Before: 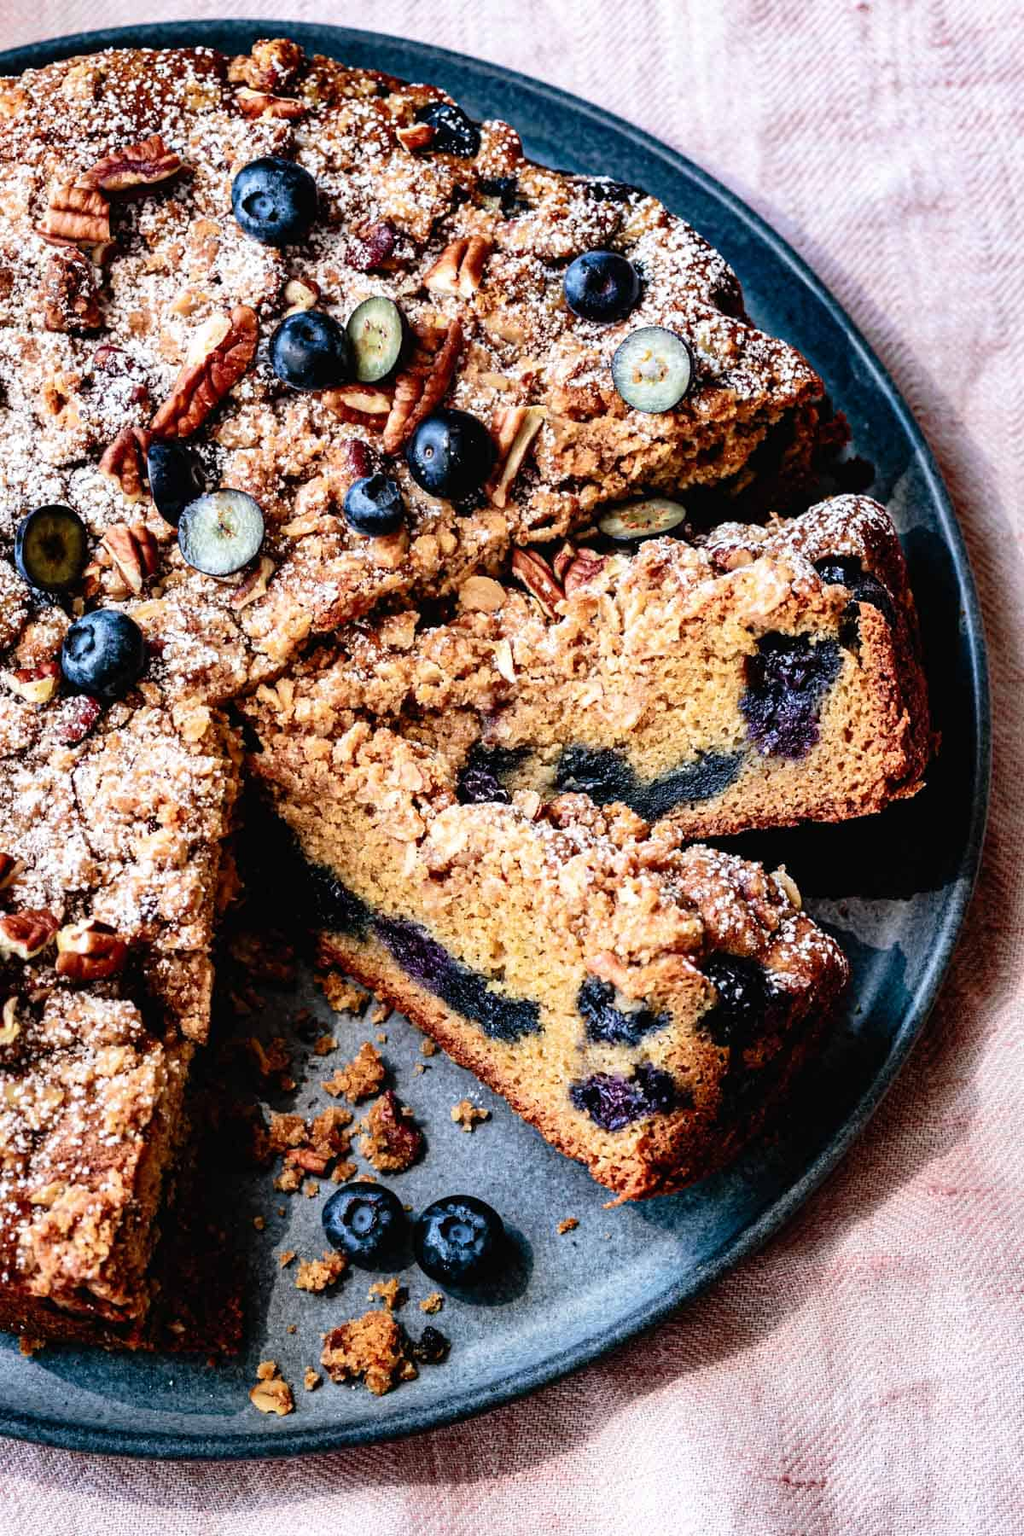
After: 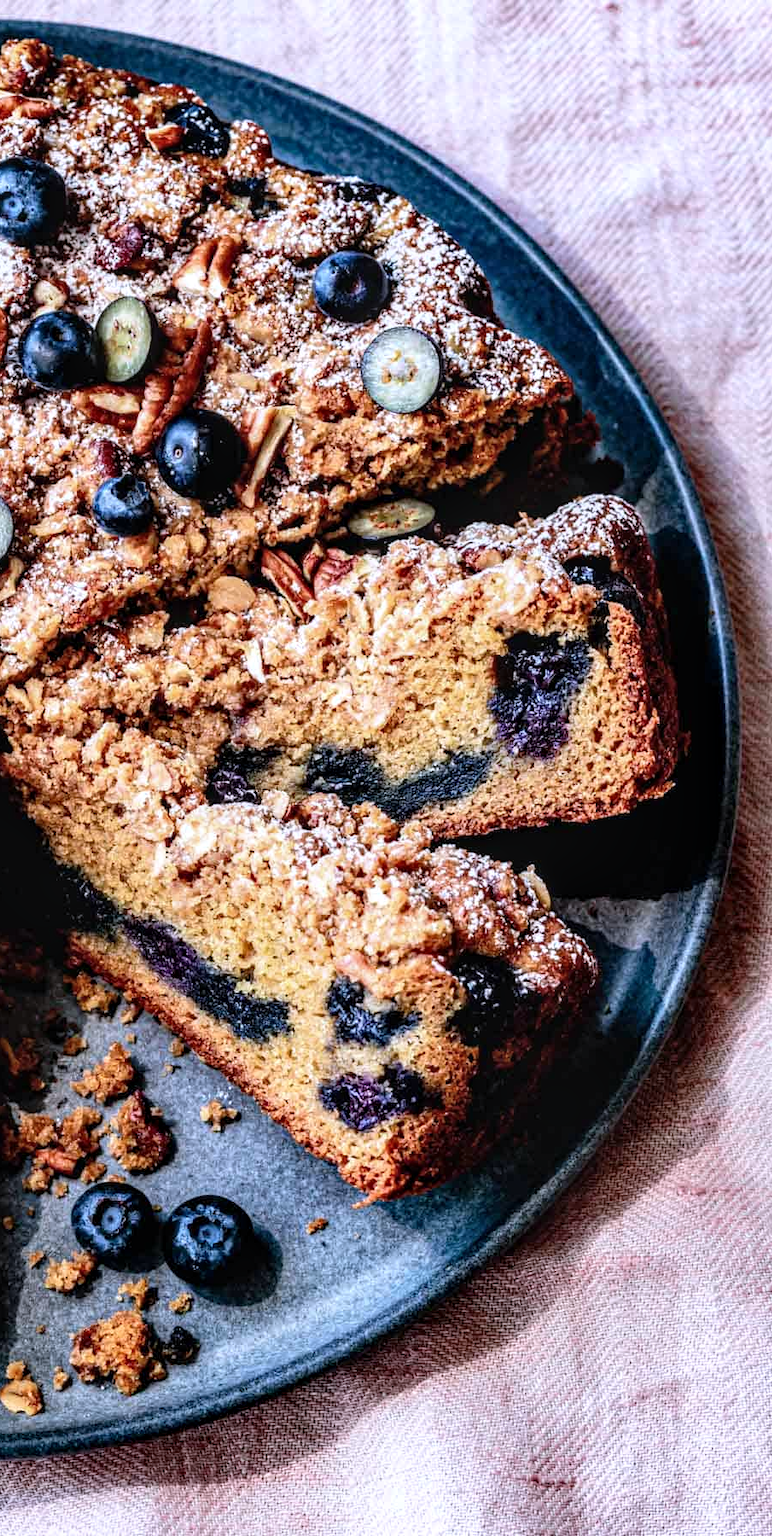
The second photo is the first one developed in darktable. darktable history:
local contrast: detail 130%
exposure: compensate highlight preservation false
crop and rotate: left 24.582%
color calibration: illuminant as shot in camera, x 0.358, y 0.373, temperature 4628.91 K
